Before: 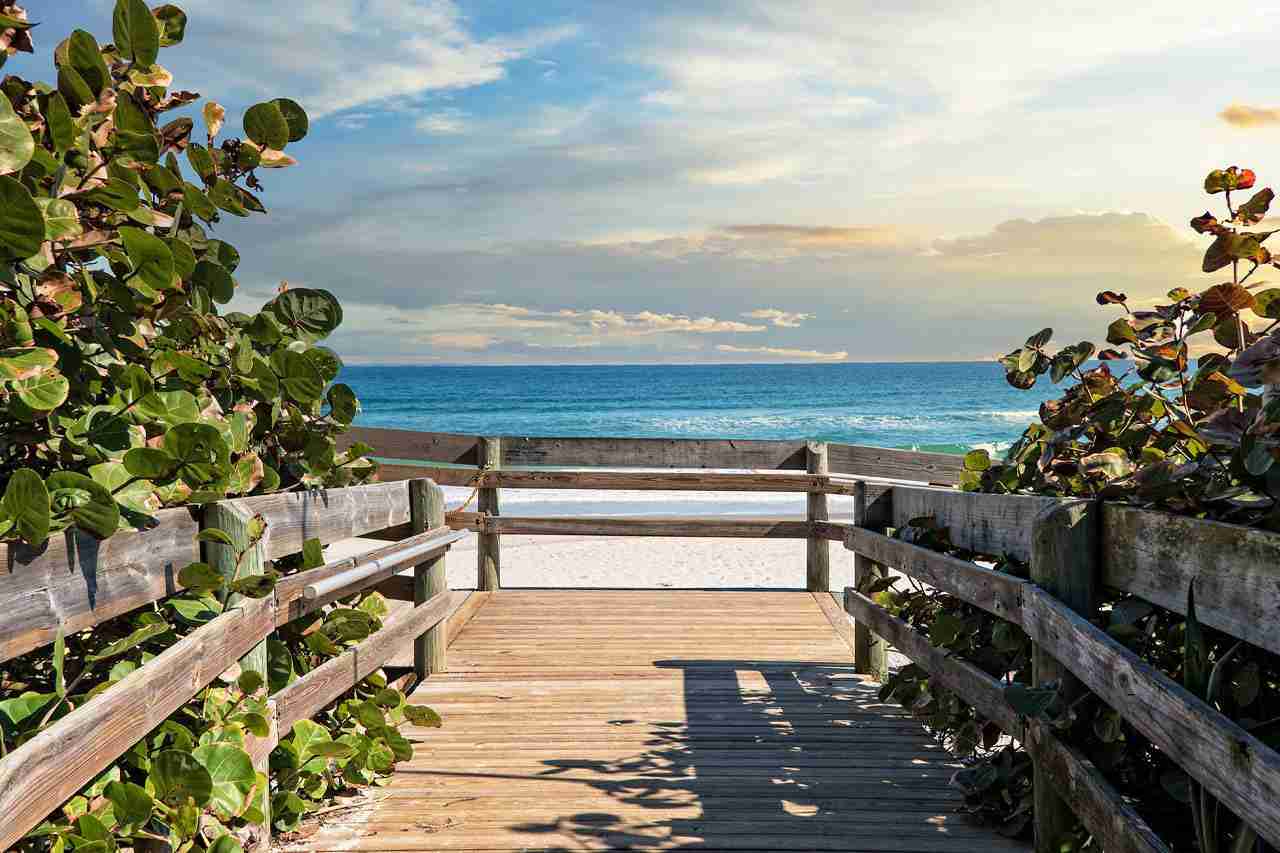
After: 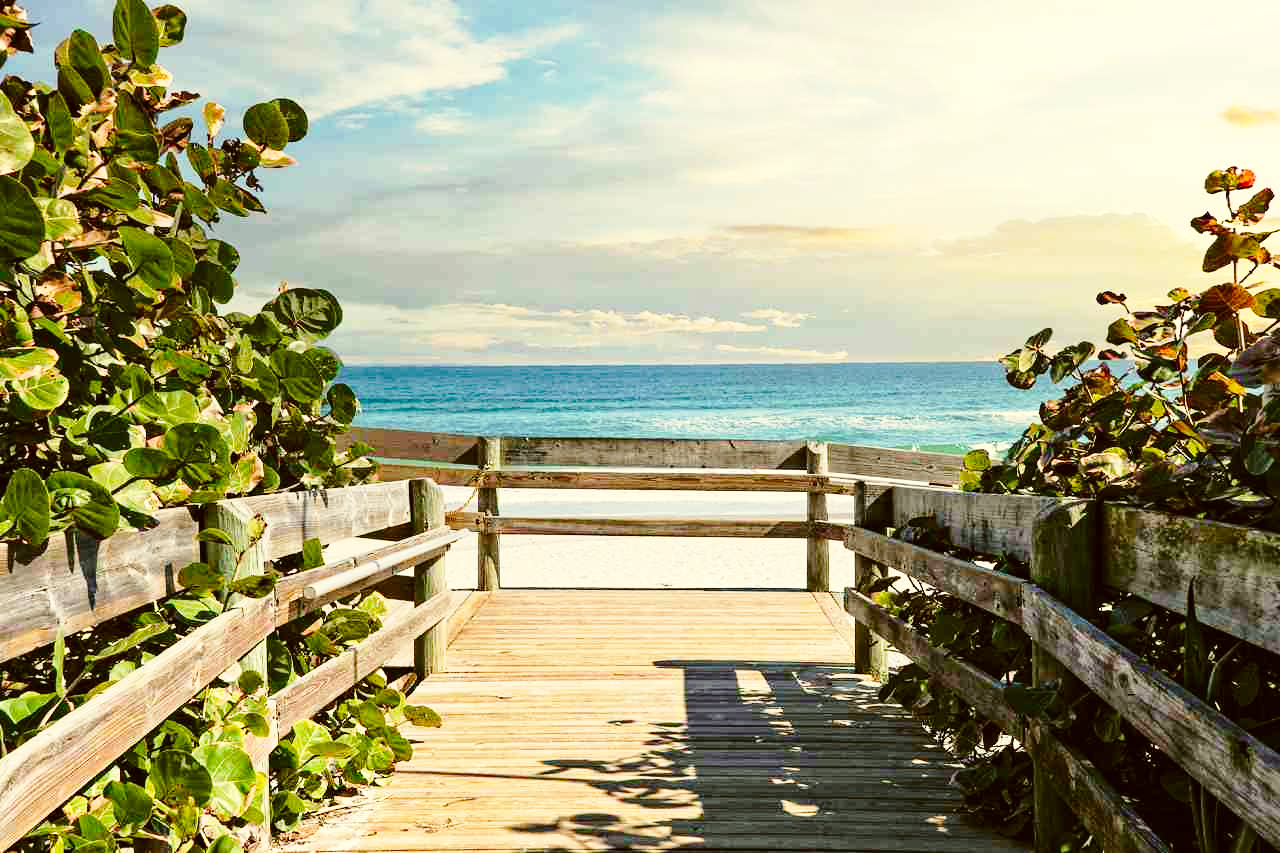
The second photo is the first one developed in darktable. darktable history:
tone curve: curves: ch0 [(0, 0) (0.003, 0.003) (0.011, 0.011) (0.025, 0.024) (0.044, 0.043) (0.069, 0.068) (0.1, 0.097) (0.136, 0.132) (0.177, 0.173) (0.224, 0.219) (0.277, 0.27) (0.335, 0.327) (0.399, 0.389) (0.468, 0.457) (0.543, 0.549) (0.623, 0.628) (0.709, 0.713) (0.801, 0.803) (0.898, 0.899) (1, 1)], preserve colors none
base curve: curves: ch0 [(0, 0) (0.028, 0.03) (0.121, 0.232) (0.46, 0.748) (0.859, 0.968) (1, 1)], preserve colors none
color correction: highlights a* -1.43, highlights b* 10.12, shadows a* 0.395, shadows b* 19.35
